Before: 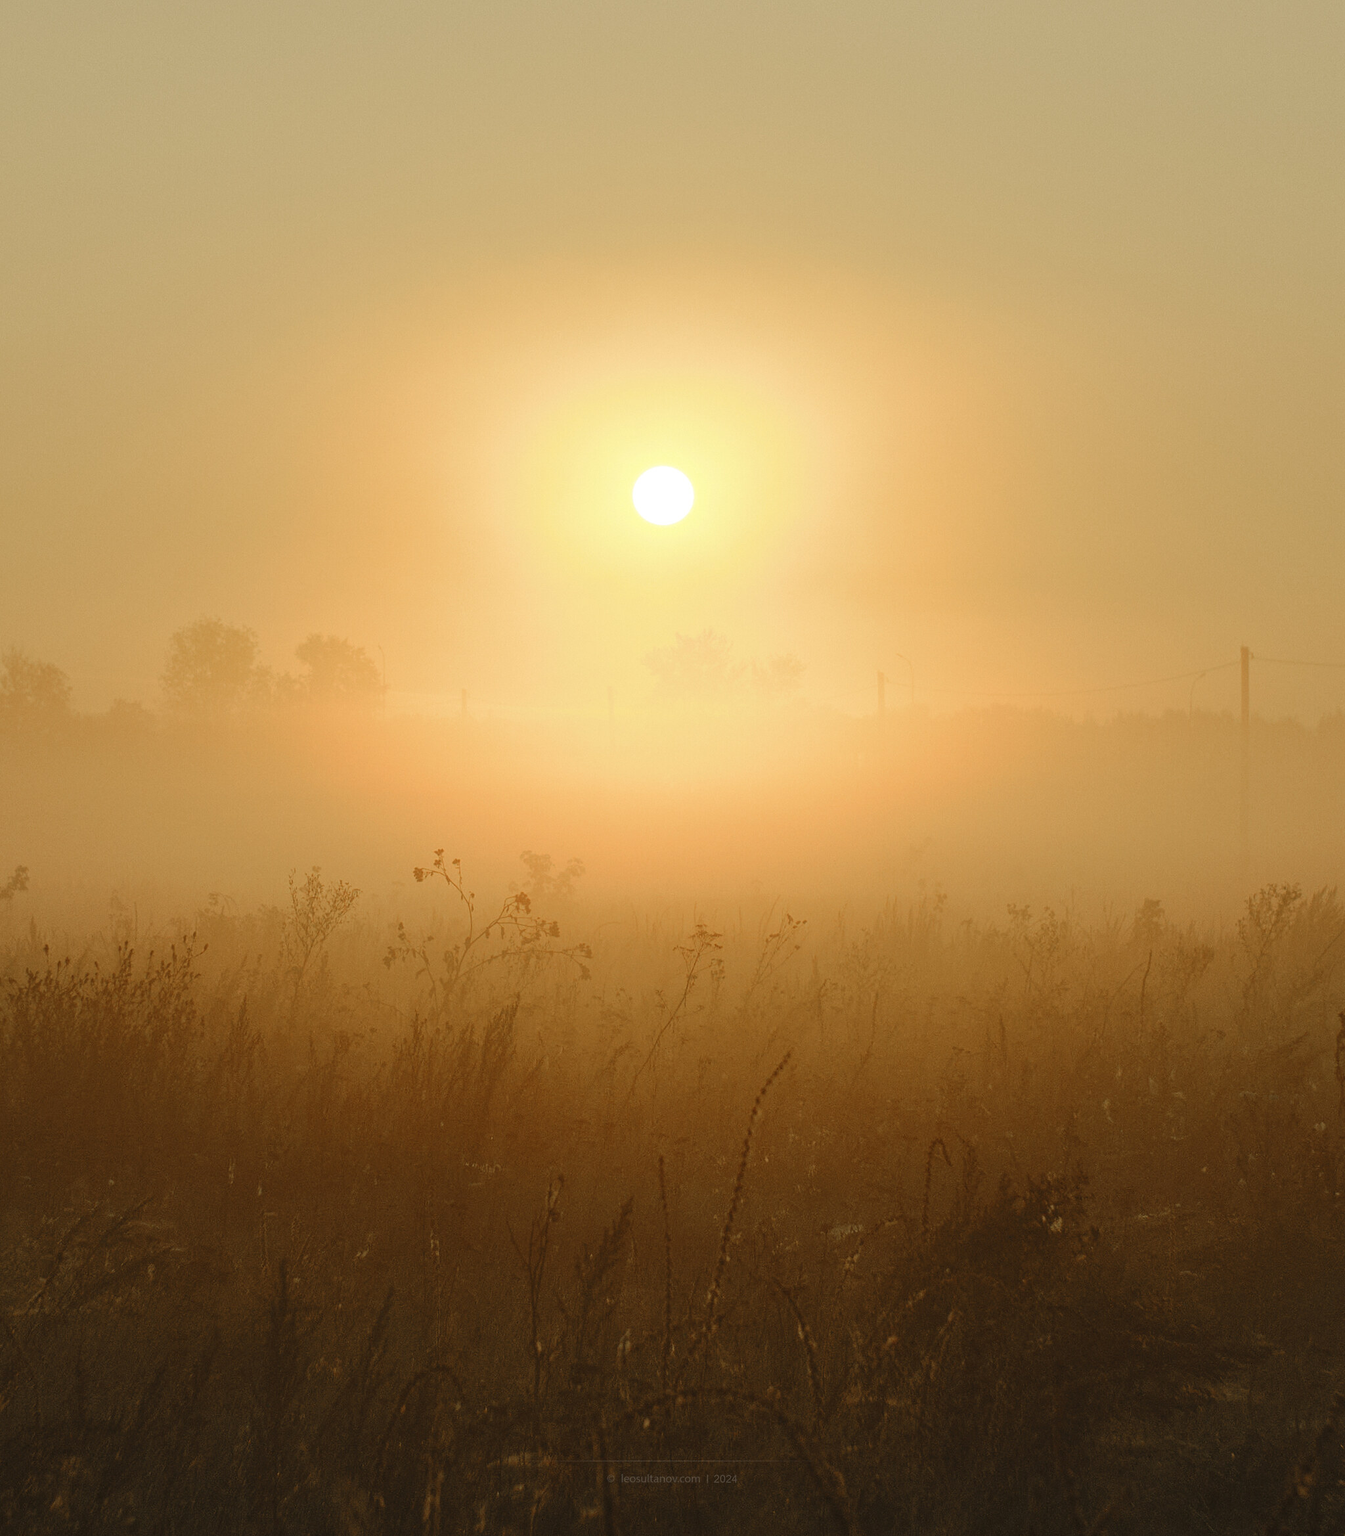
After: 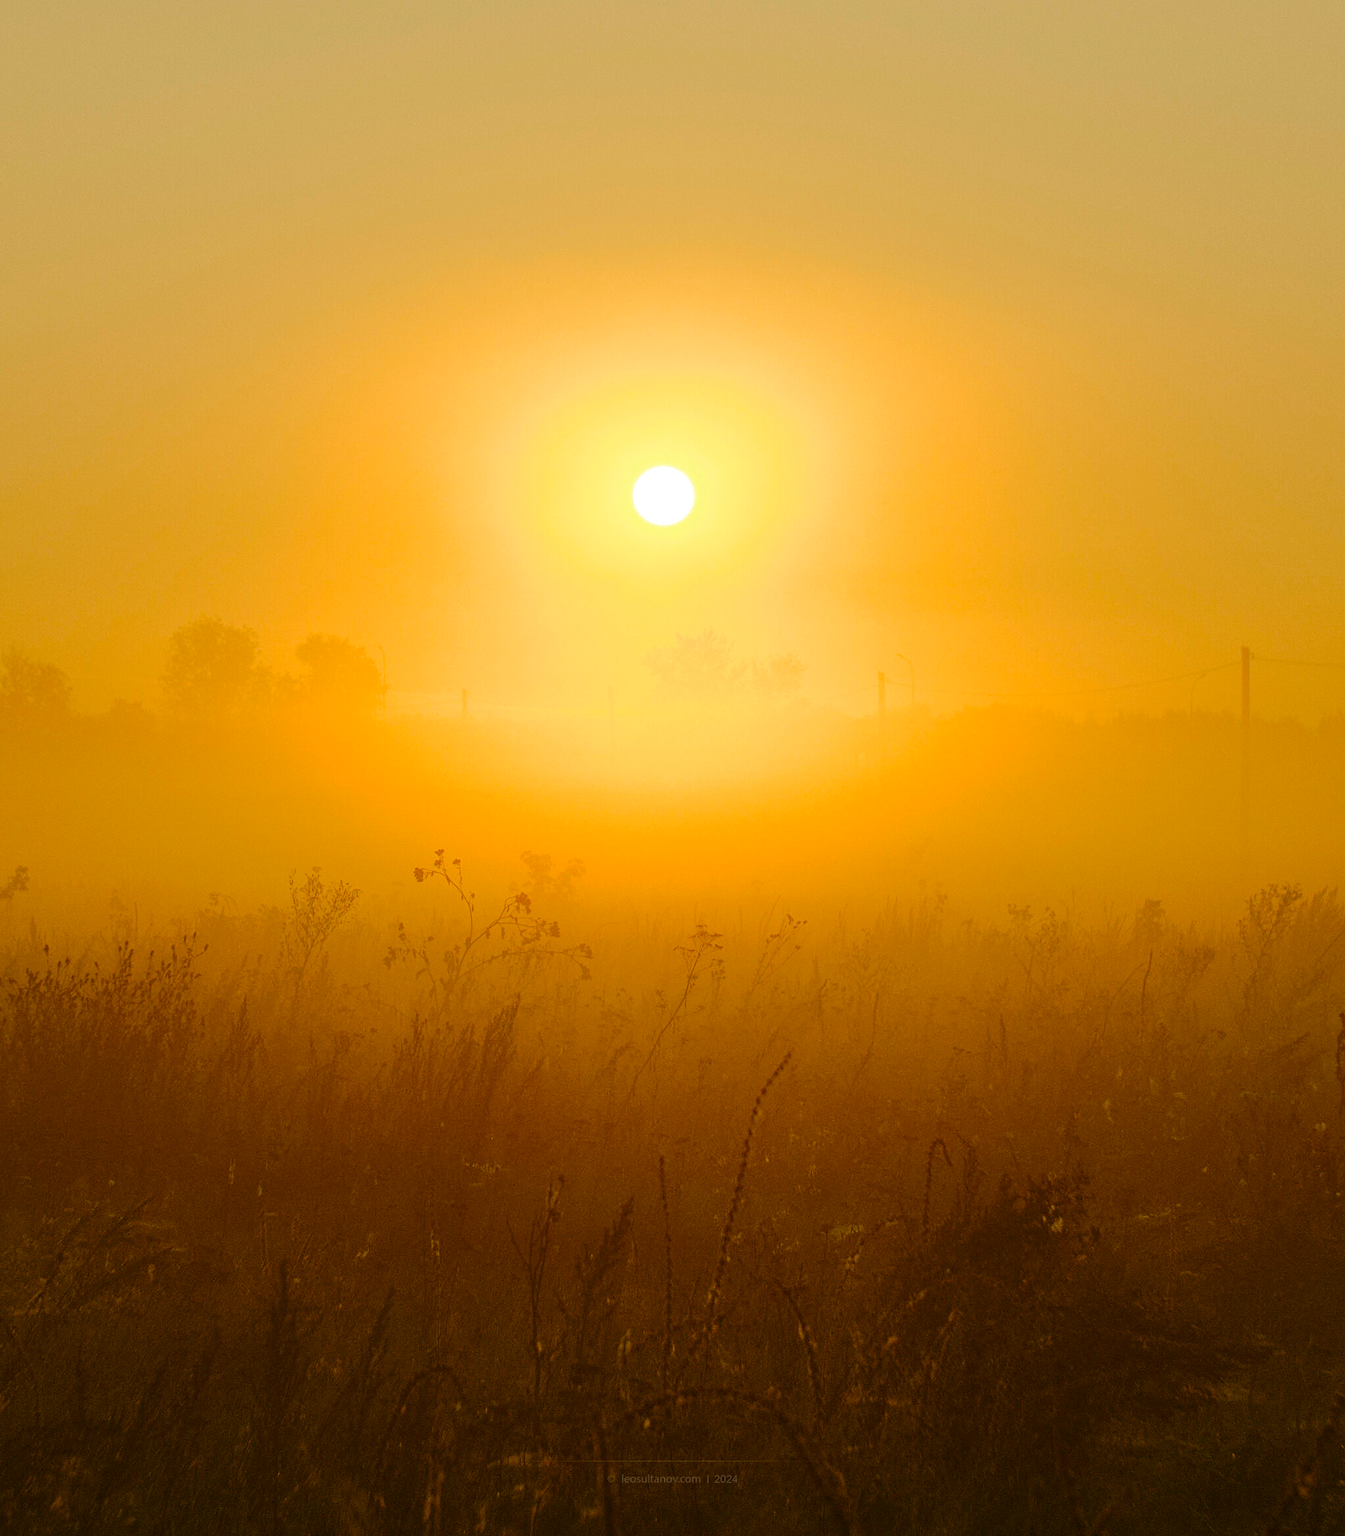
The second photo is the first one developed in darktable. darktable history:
color balance rgb: shadows lift › chroma 0.992%, shadows lift › hue 112.85°, perceptual saturation grading › global saturation 36.099%, perceptual saturation grading › shadows 34.703%
